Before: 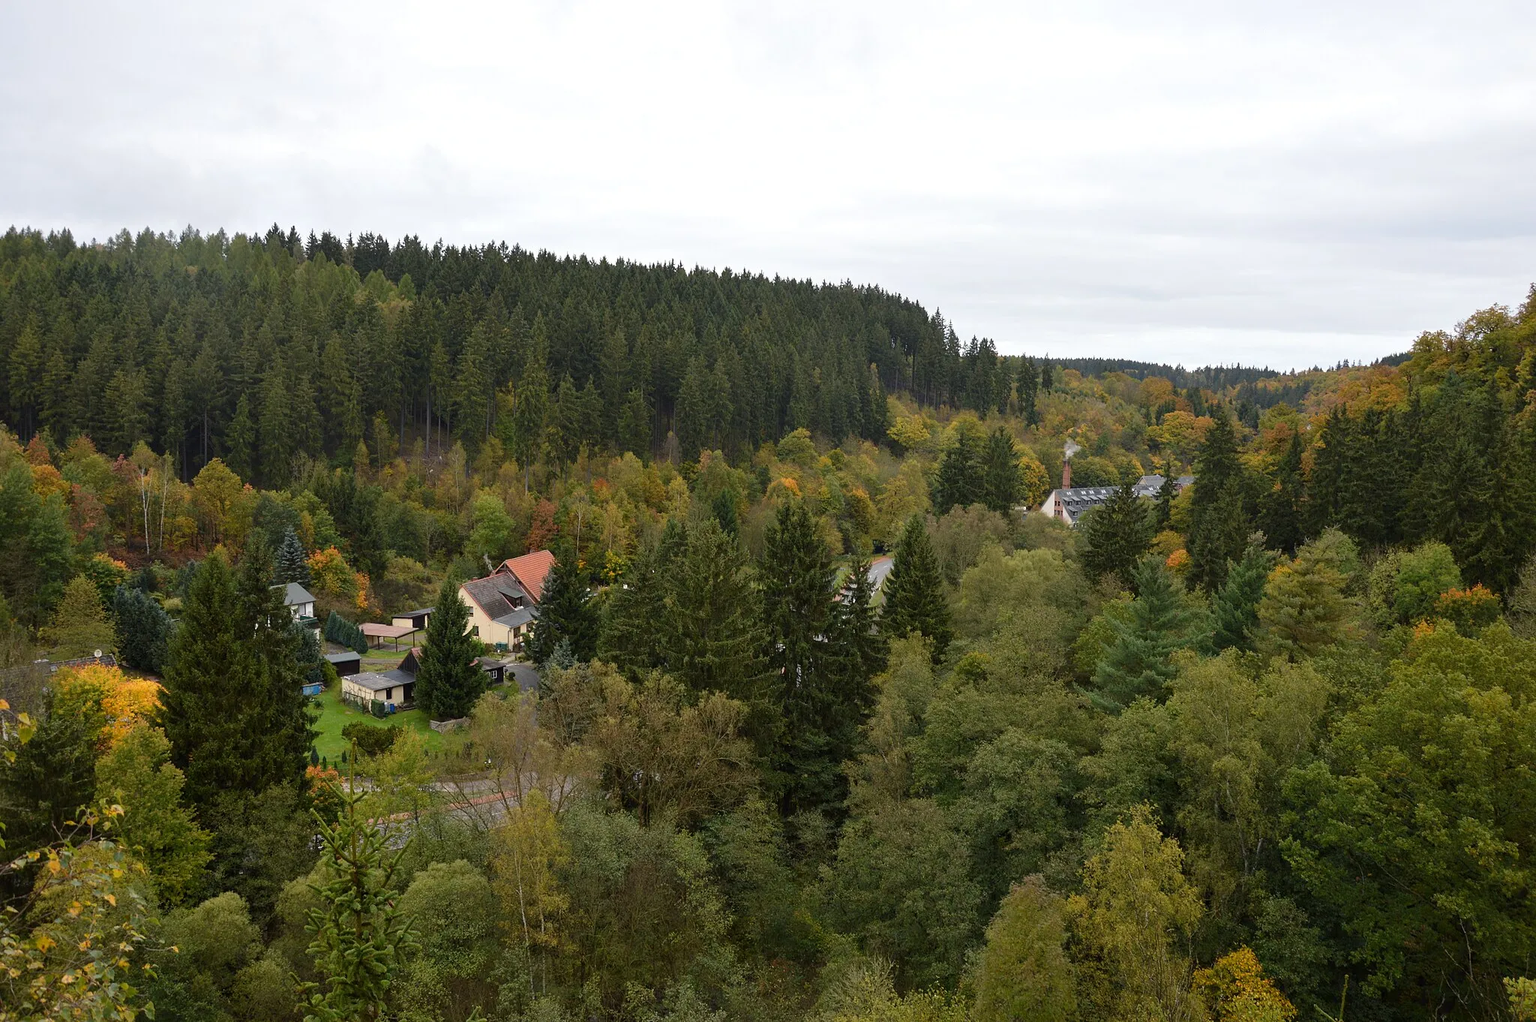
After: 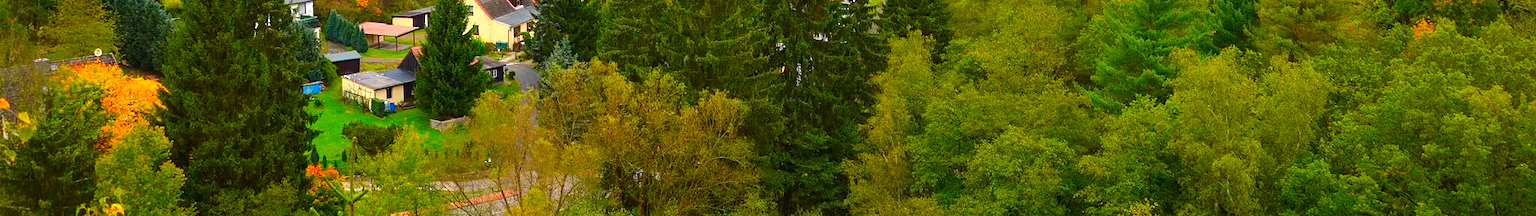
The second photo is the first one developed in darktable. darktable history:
crop and rotate: top 58.844%, bottom 19.908%
exposure: exposure 0.728 EV, compensate exposure bias true, compensate highlight preservation false
color correction: highlights b* -0.058, saturation 2.17
